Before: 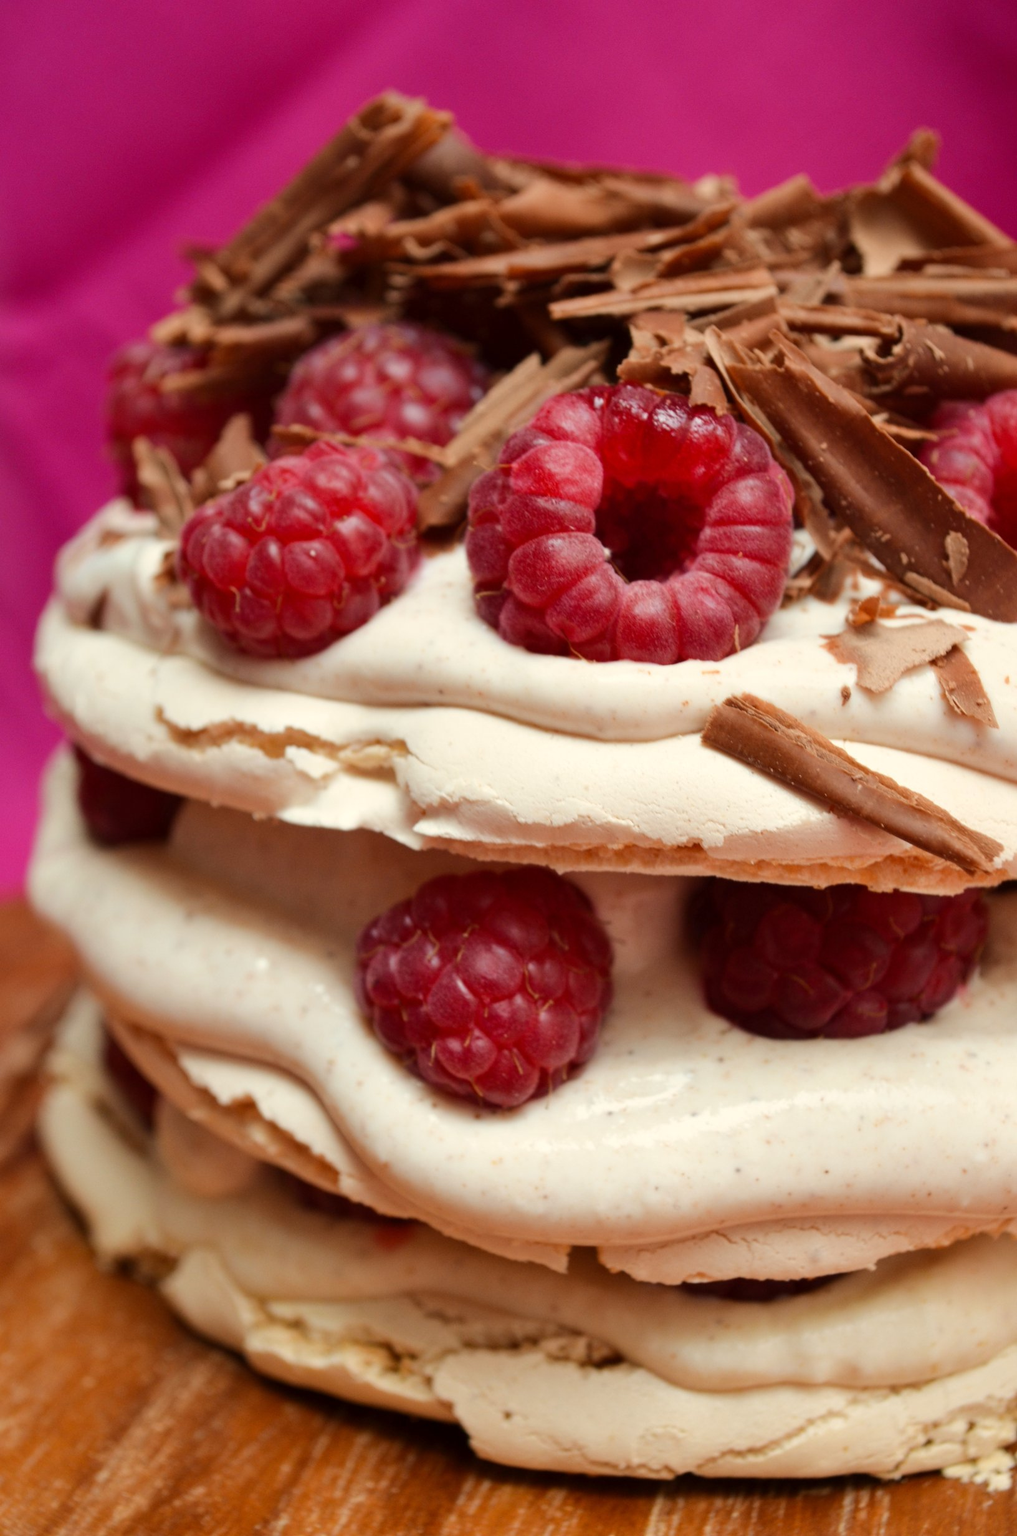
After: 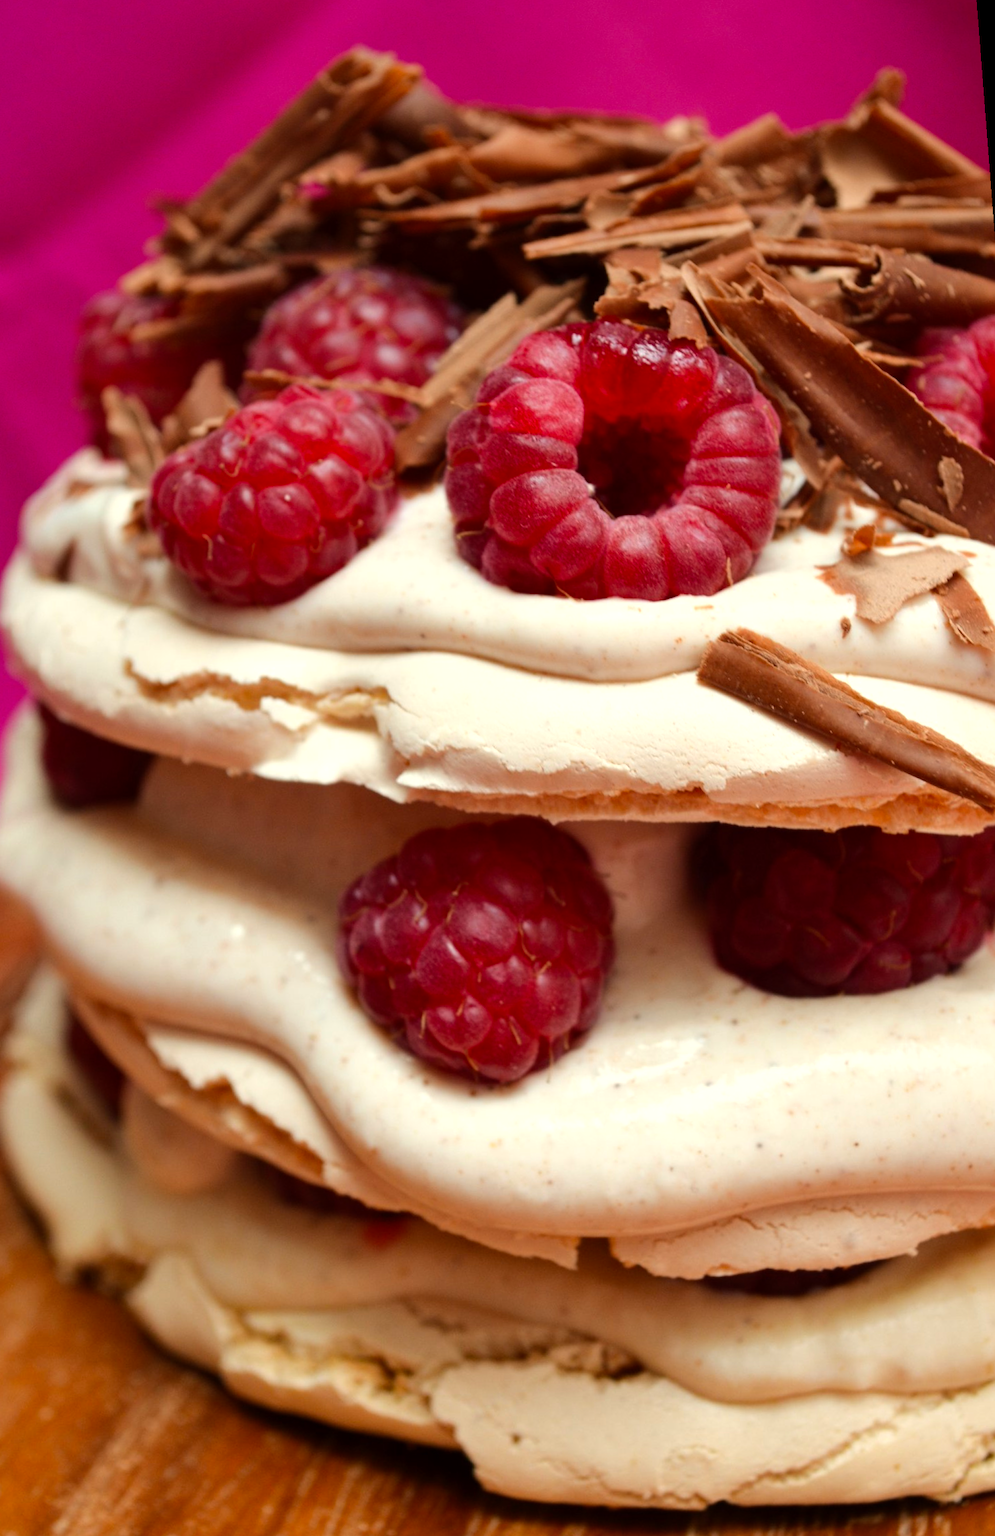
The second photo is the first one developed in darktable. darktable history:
rotate and perspective: rotation -1.68°, lens shift (vertical) -0.146, crop left 0.049, crop right 0.912, crop top 0.032, crop bottom 0.96
color balance: contrast 8.5%, output saturation 105%
